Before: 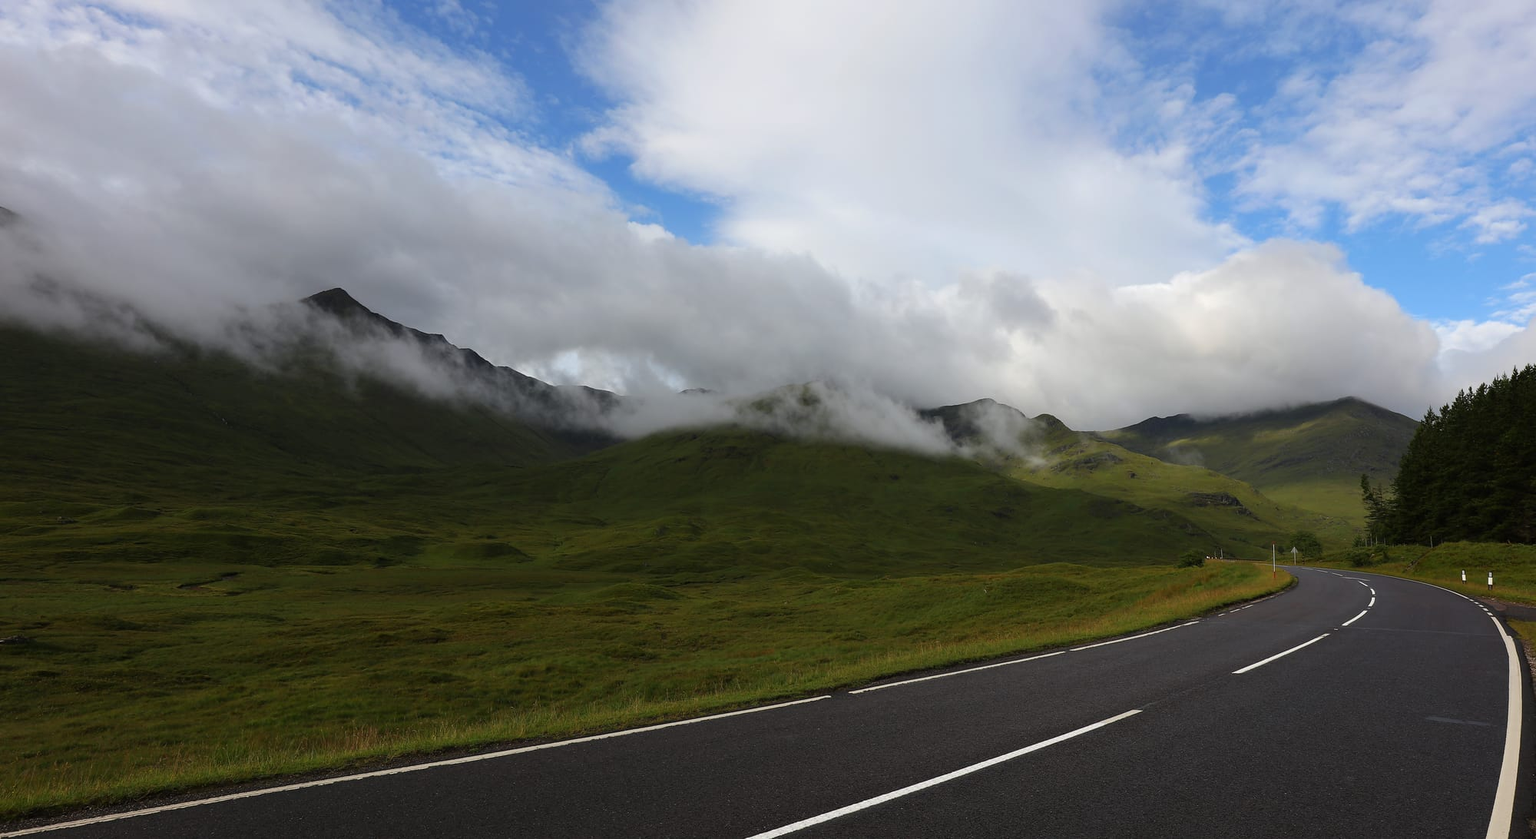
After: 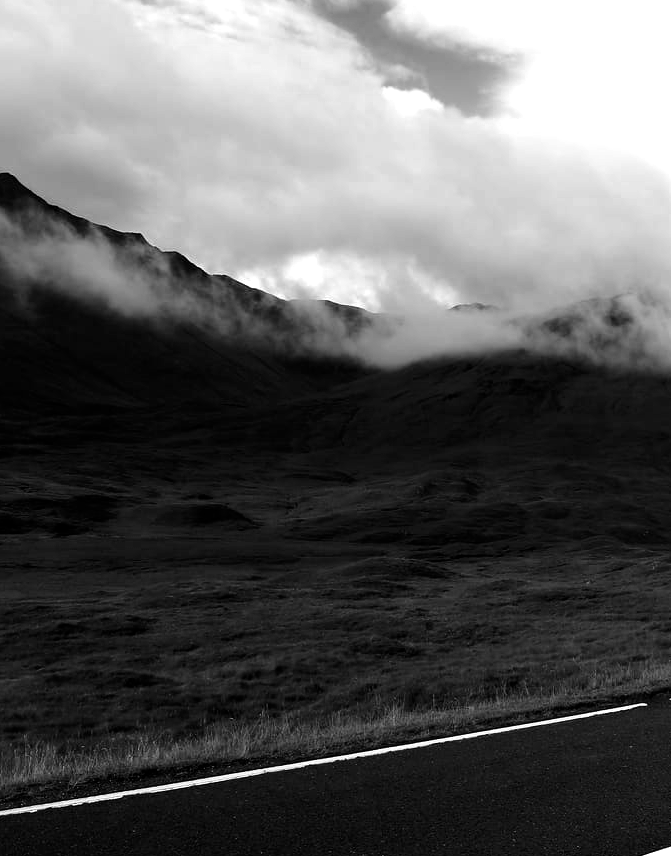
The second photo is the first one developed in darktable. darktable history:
crop and rotate: left 21.77%, top 18.528%, right 44.676%, bottom 2.997%
white balance: red 4.26, blue 1.802
contrast brightness saturation: contrast 0.02, brightness -1, saturation -1
filmic rgb: black relative exposure -5 EV, hardness 2.88, contrast 1.4, highlights saturation mix -30%
